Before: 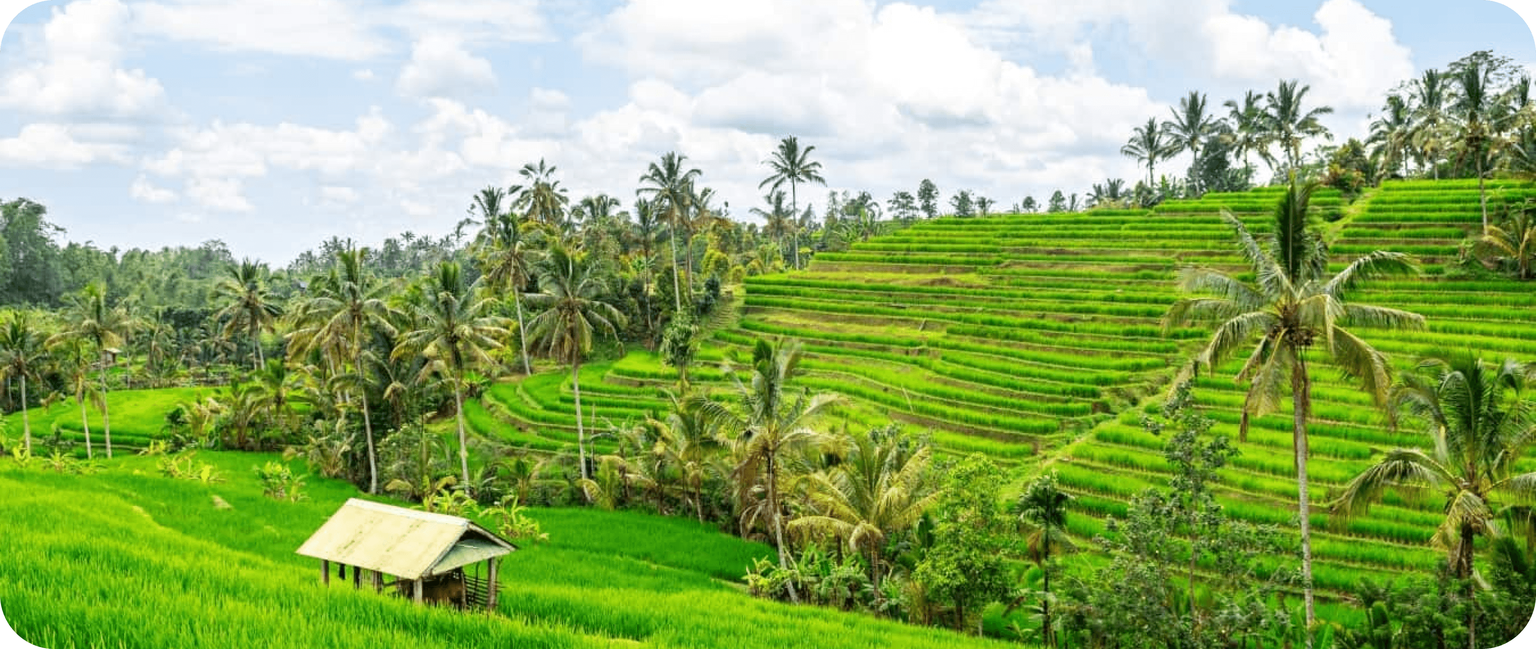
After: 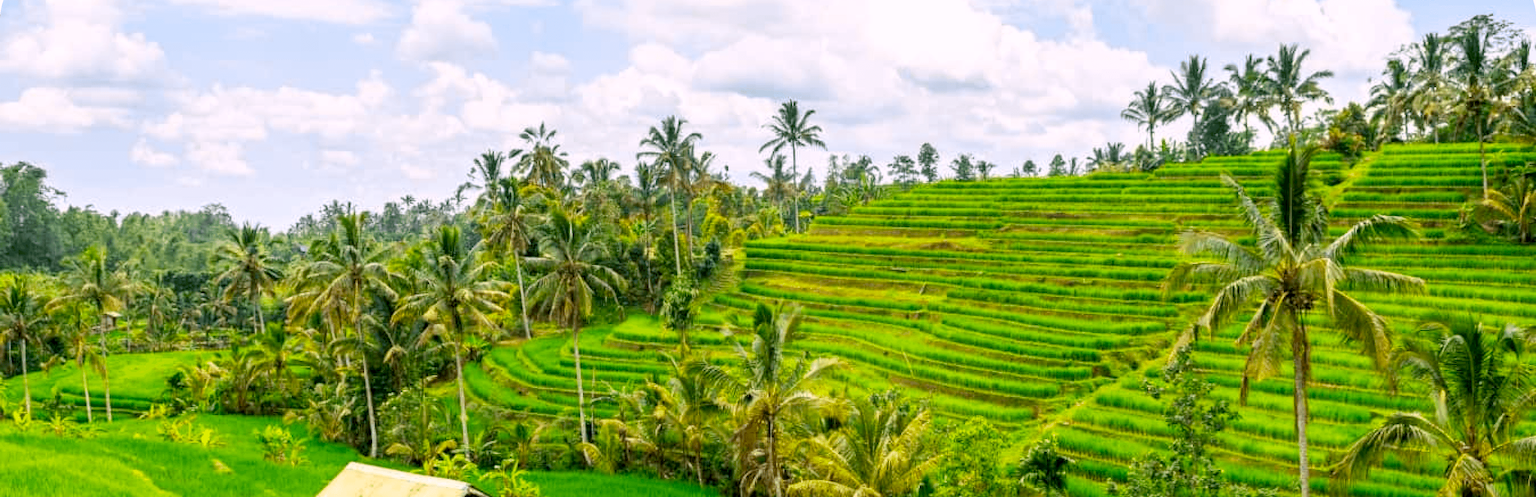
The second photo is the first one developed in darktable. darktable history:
color balance rgb: shadows lift › chroma 2%, shadows lift › hue 217.2°, power › chroma 0.25%, power › hue 60°, highlights gain › chroma 1.5%, highlights gain › hue 309.6°, global offset › luminance -0.5%, perceptual saturation grading › global saturation 15%, global vibrance 20%
crop: top 5.667%, bottom 17.637%
